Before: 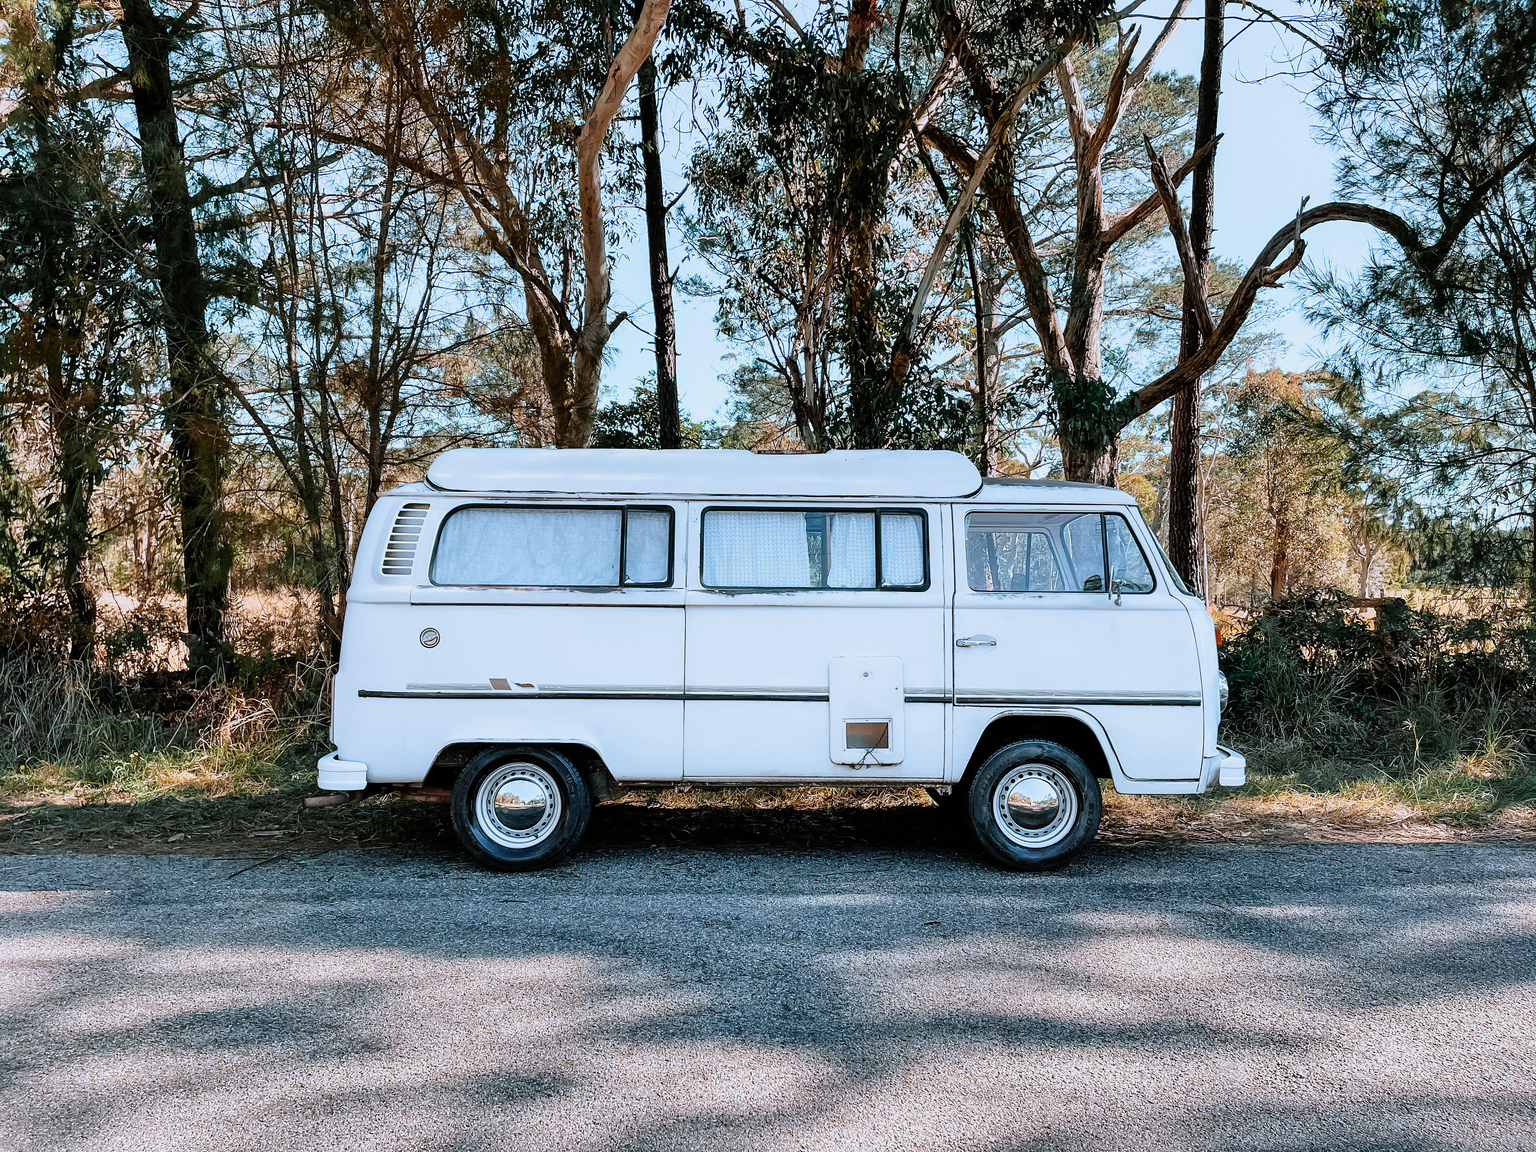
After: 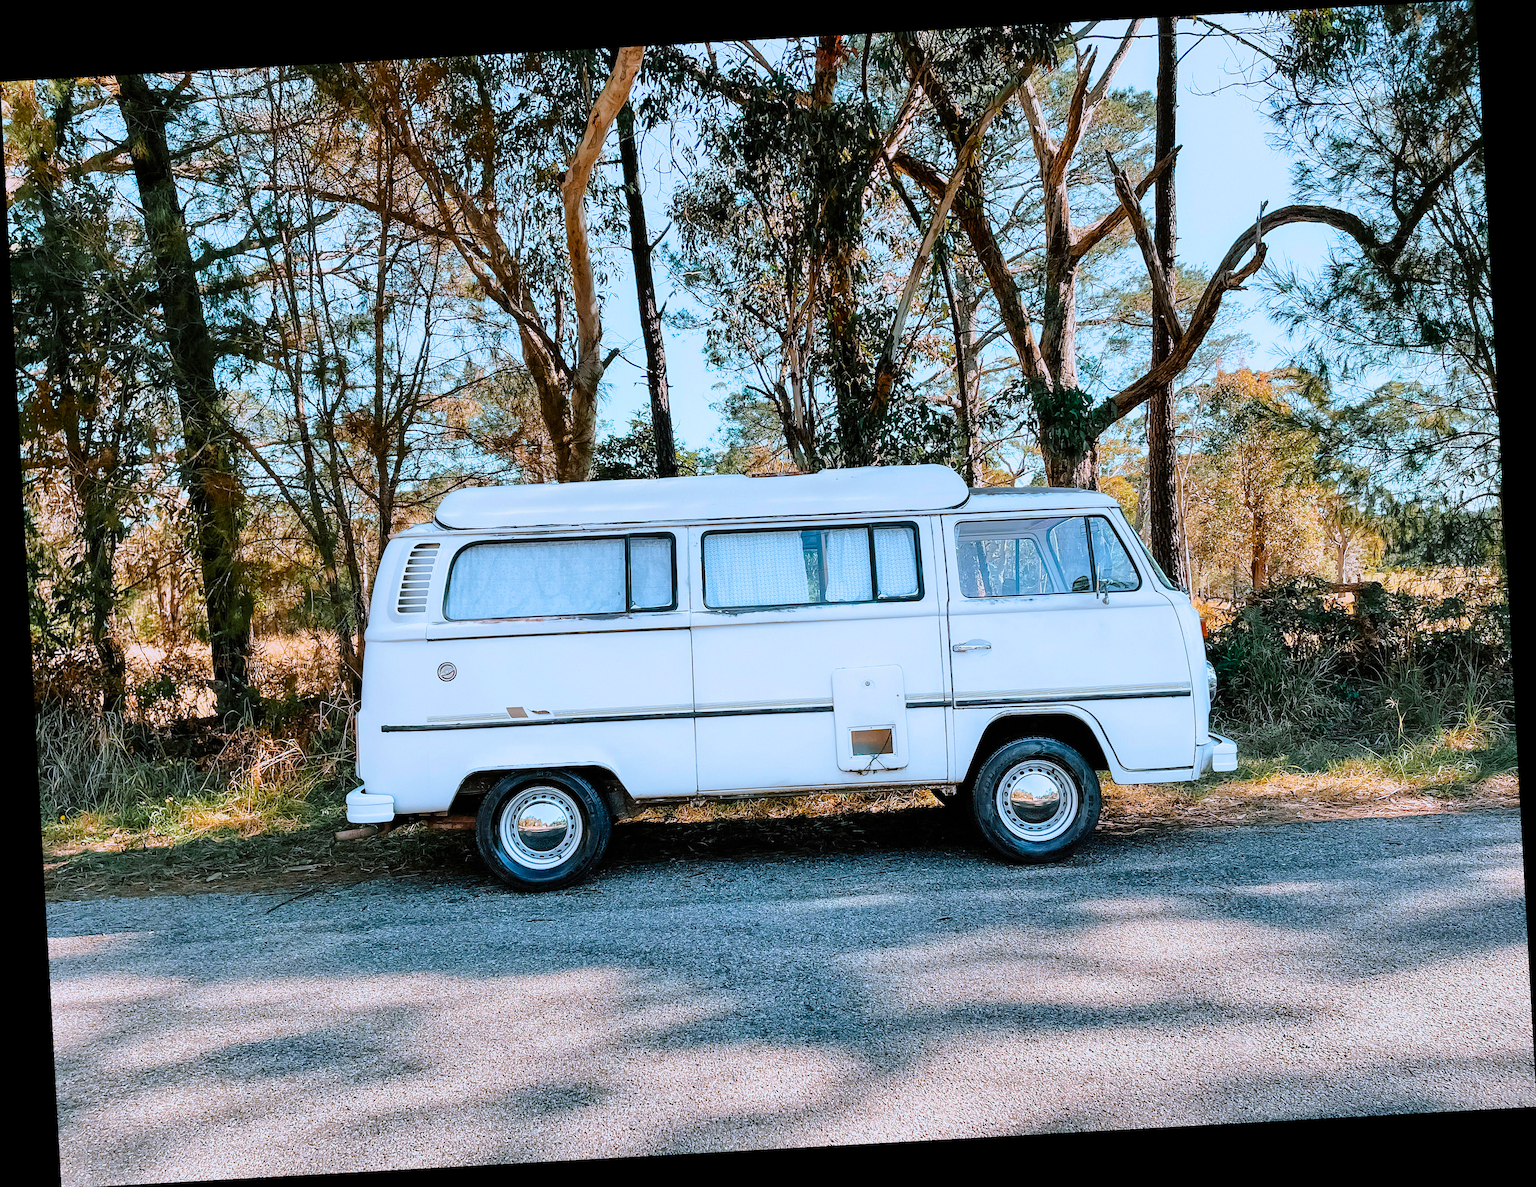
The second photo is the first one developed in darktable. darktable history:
color balance rgb: perceptual saturation grading › global saturation 25%, perceptual brilliance grading › mid-tones 10%, perceptual brilliance grading › shadows 15%, global vibrance 20%
rotate and perspective: rotation -3.18°, automatic cropping off
